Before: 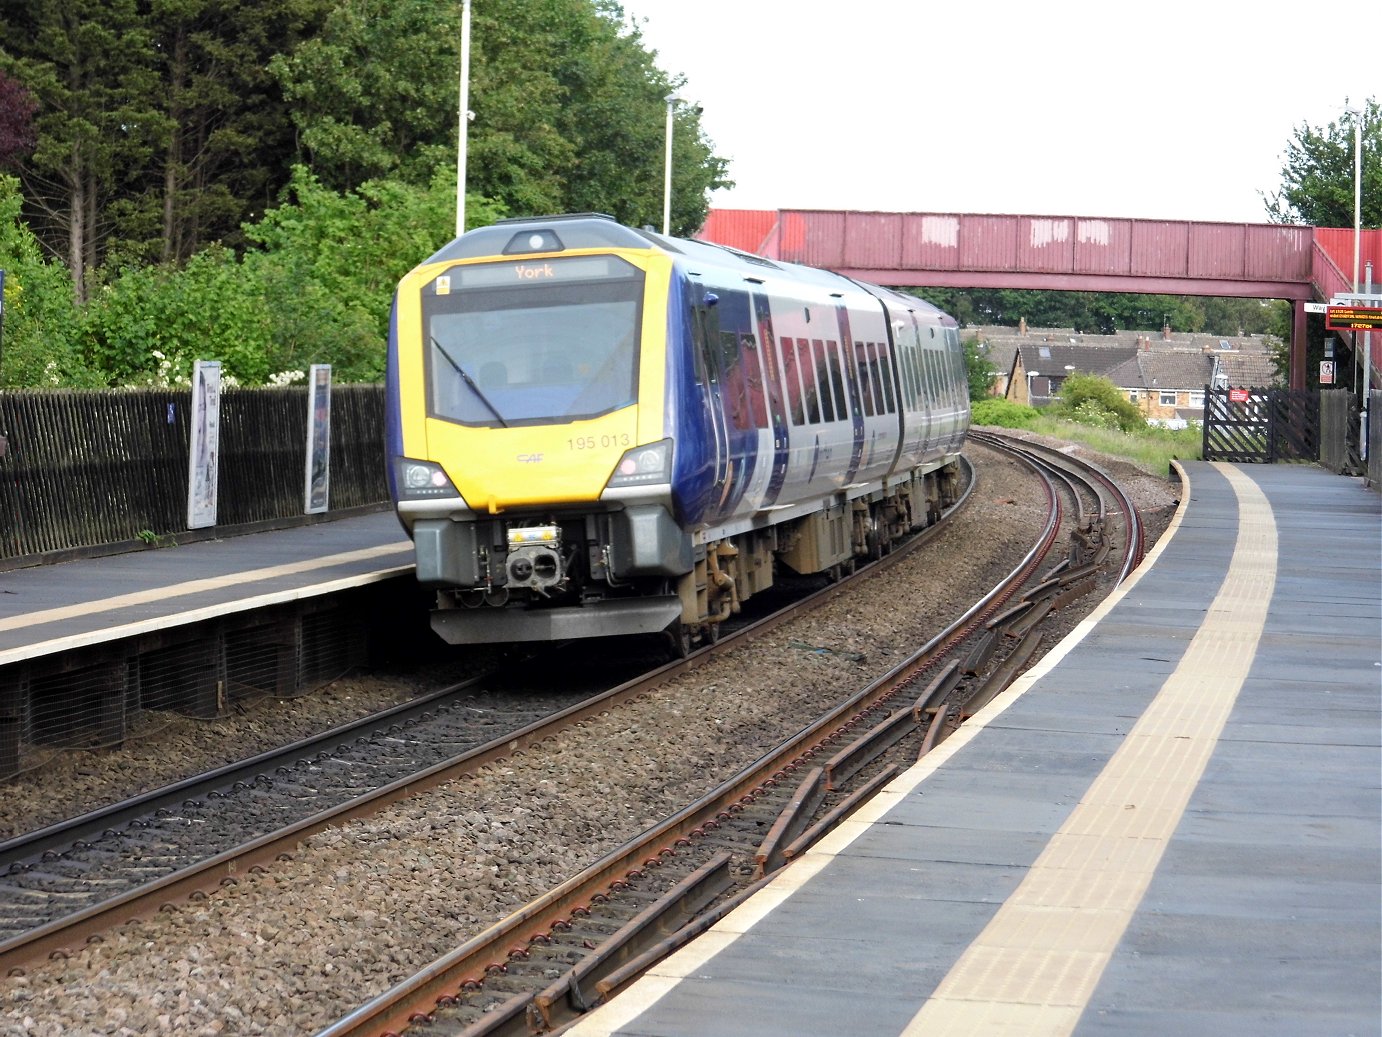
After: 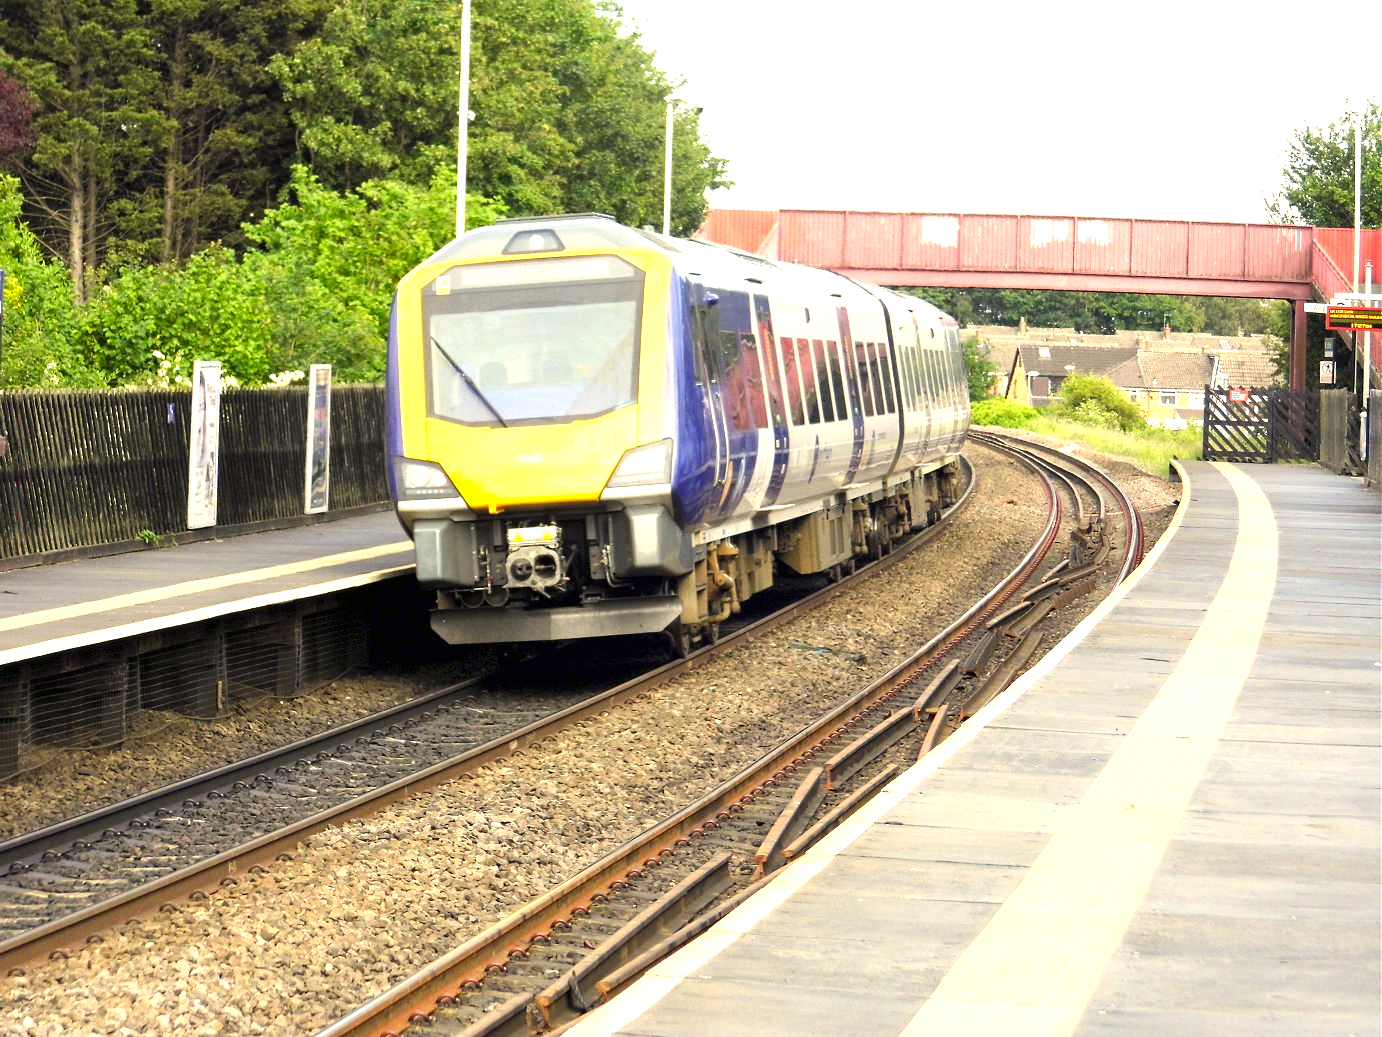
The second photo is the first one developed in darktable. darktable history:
exposure: black level correction 0, exposure 1.125 EV, compensate exposure bias true, compensate highlight preservation false
color correction: highlights a* 2.72, highlights b* 22.8
tone equalizer: -8 EV 0.06 EV, smoothing diameter 25%, edges refinement/feathering 10, preserve details guided filter
